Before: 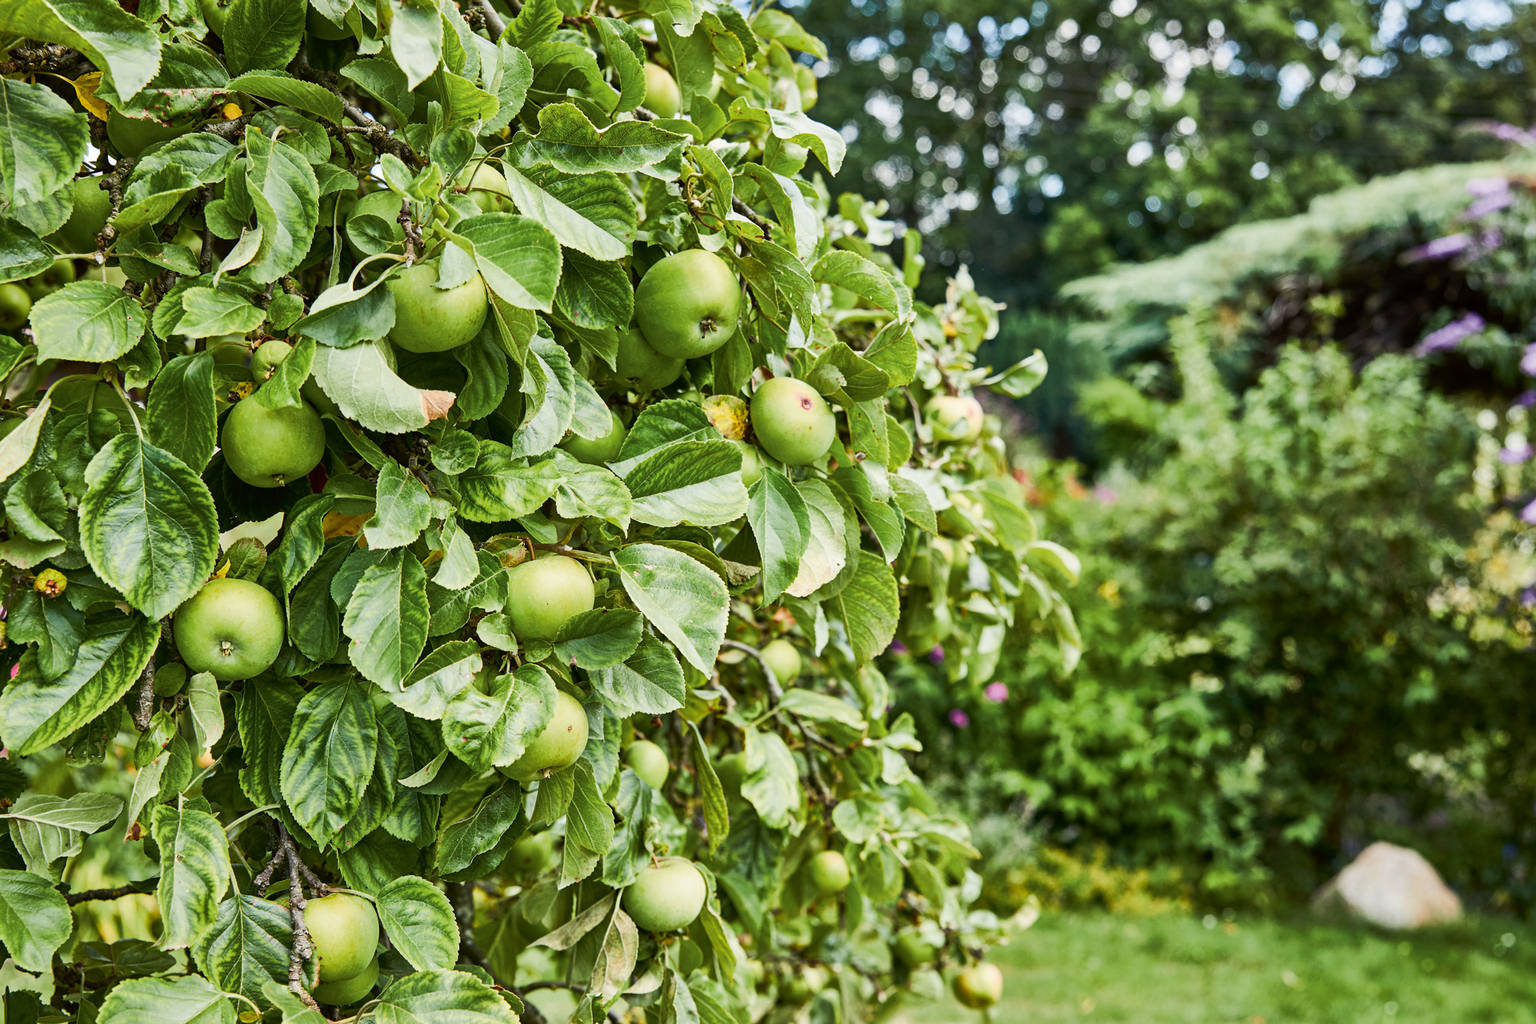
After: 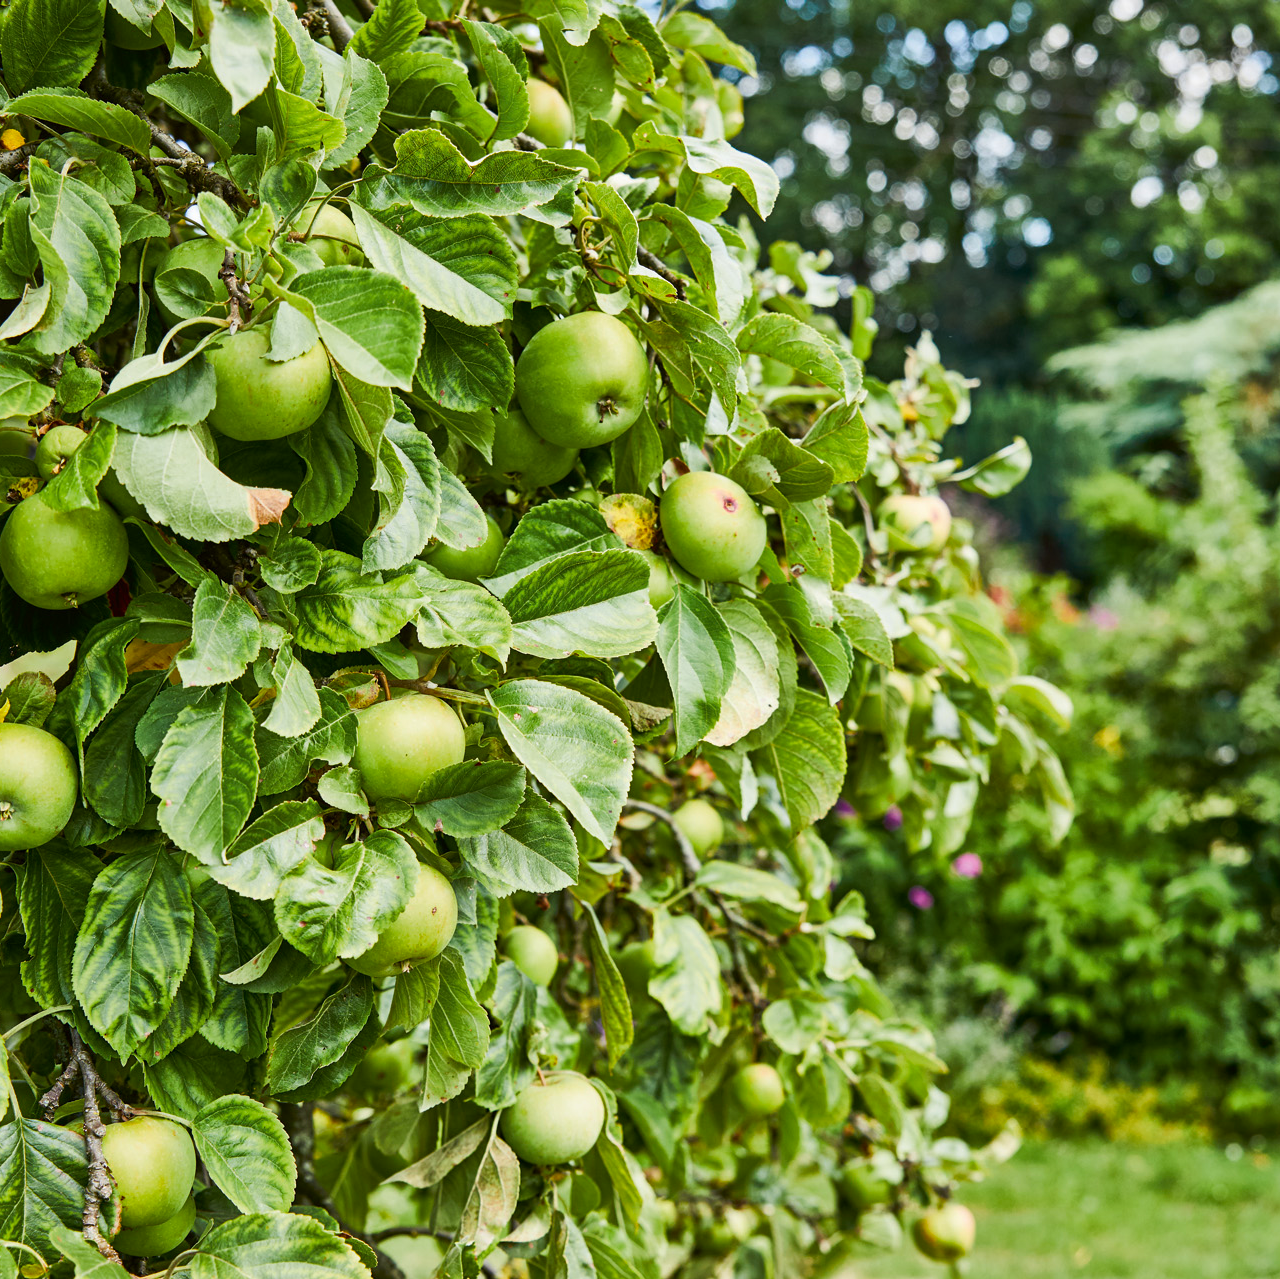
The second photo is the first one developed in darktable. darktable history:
contrast brightness saturation: saturation 0.134
crop and rotate: left 14.495%, right 18.797%
local contrast: mode bilateral grid, contrast 15, coarseness 36, detail 104%, midtone range 0.2
